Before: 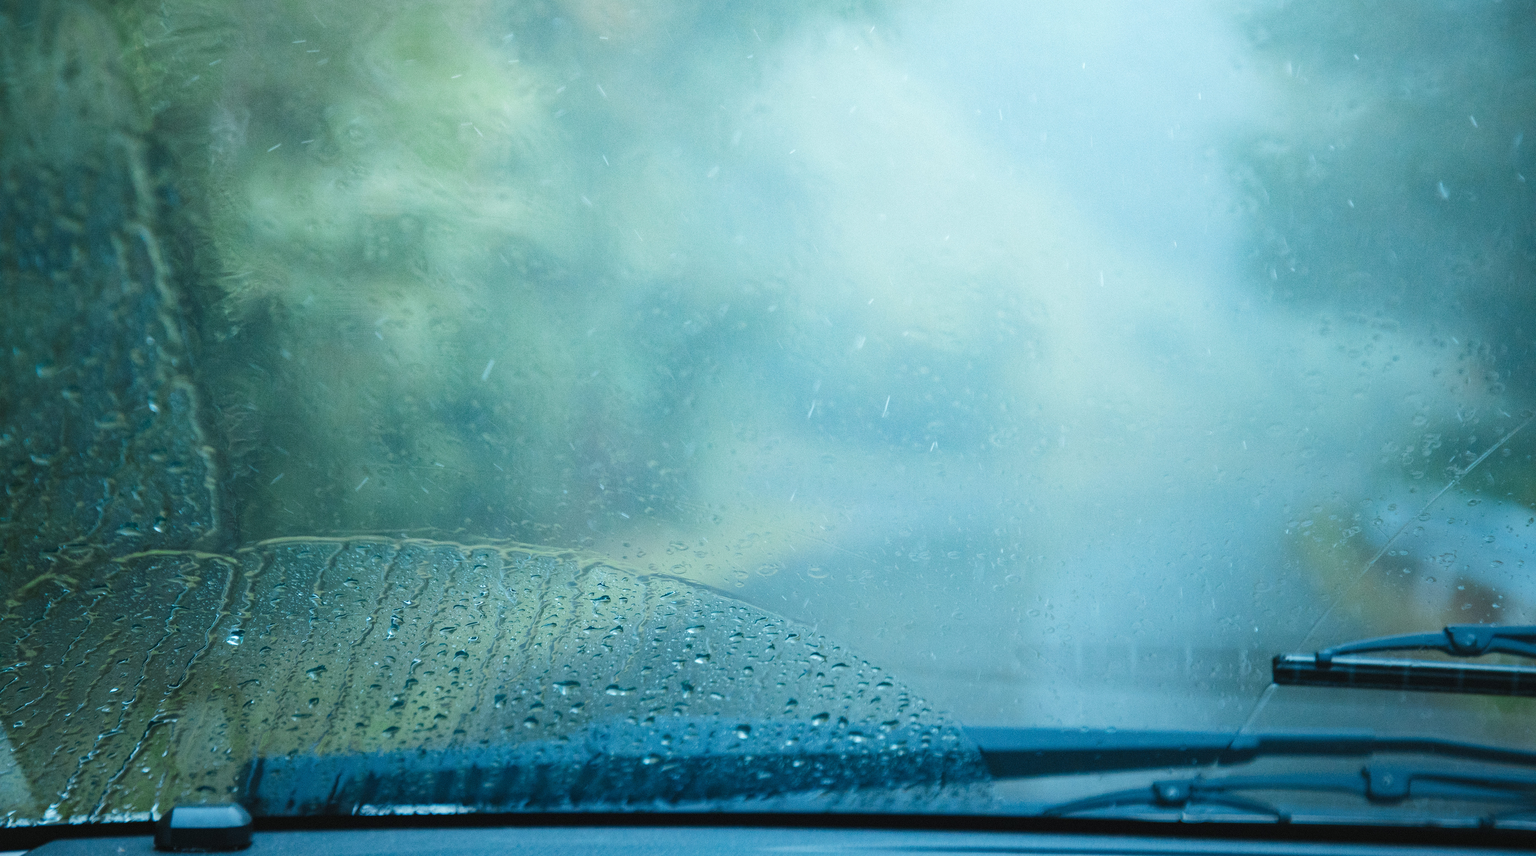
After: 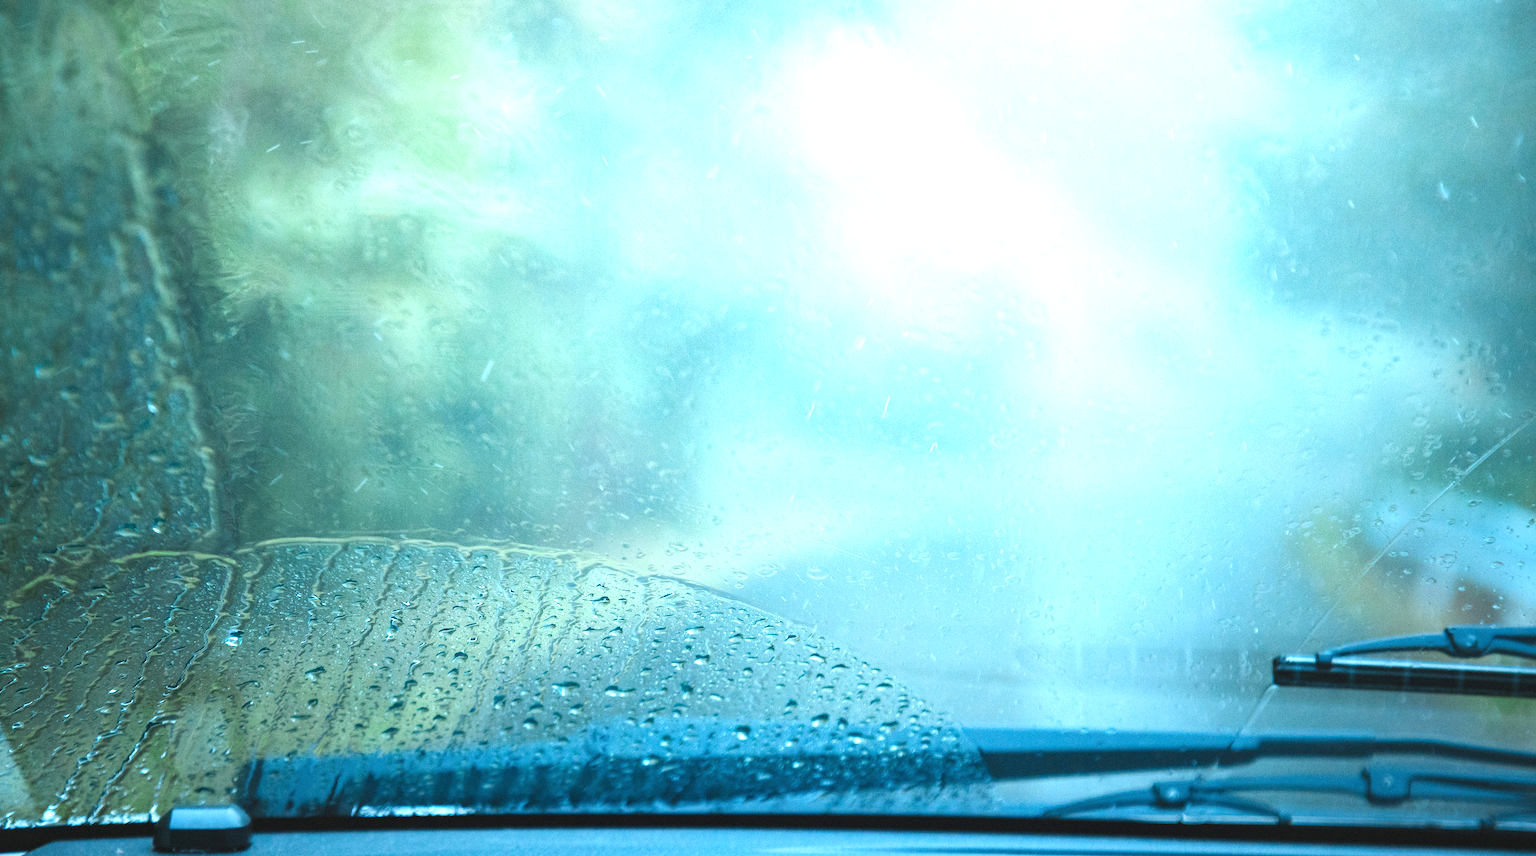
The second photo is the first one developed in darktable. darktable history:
exposure: black level correction 0, exposure 0.953 EV, compensate exposure bias true, compensate highlight preservation false
crop and rotate: left 0.126%
